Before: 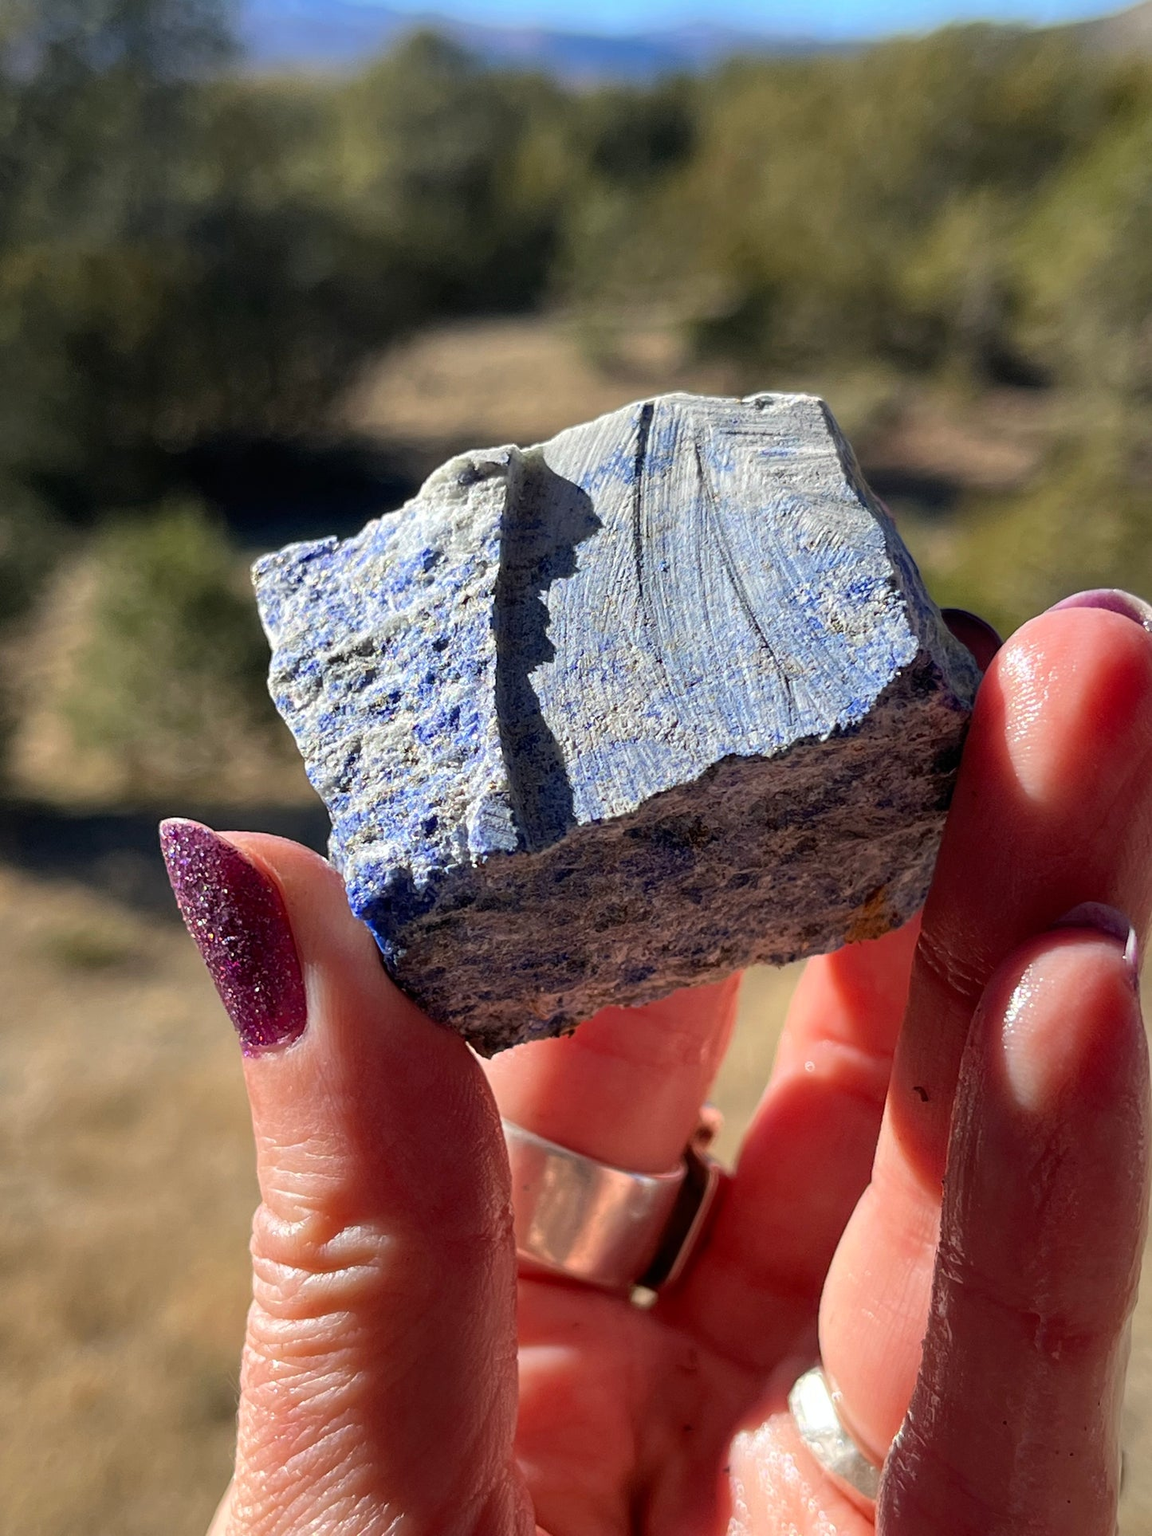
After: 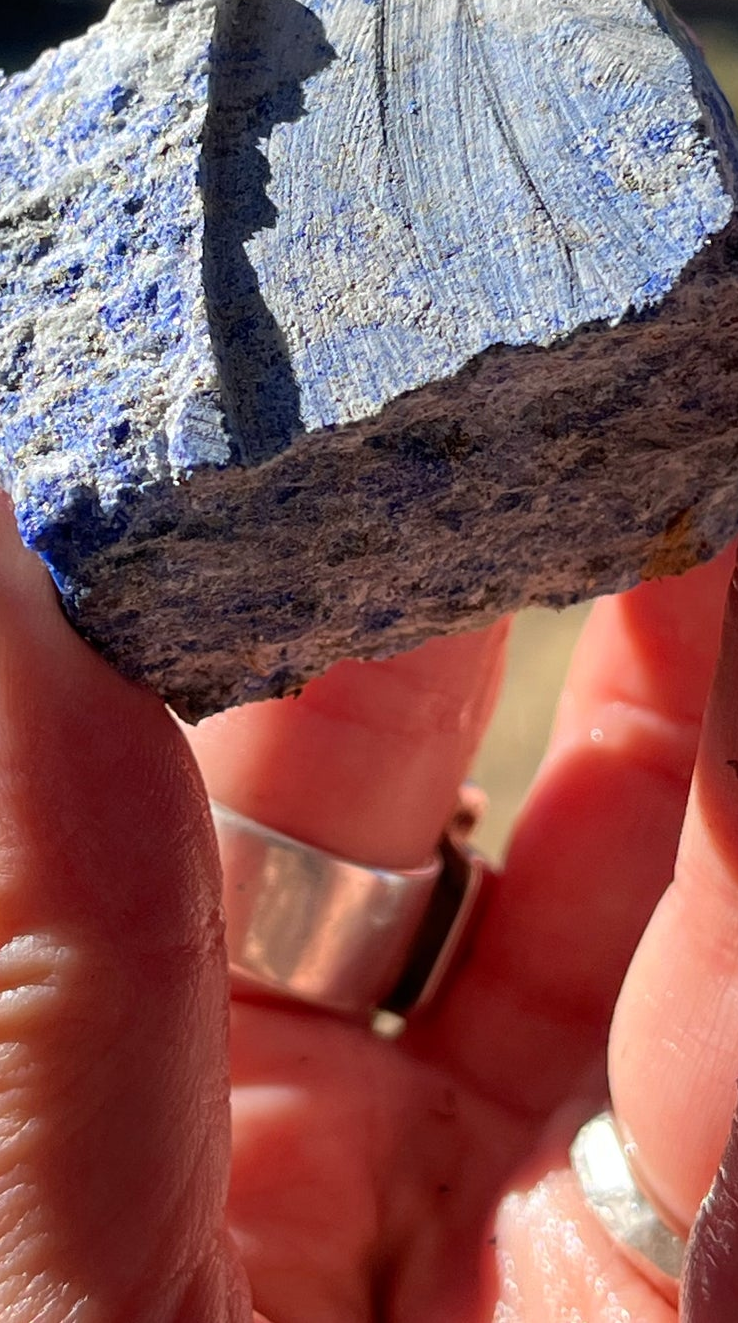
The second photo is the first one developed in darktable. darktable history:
crop and rotate: left 29.036%, top 31.334%, right 19.856%
